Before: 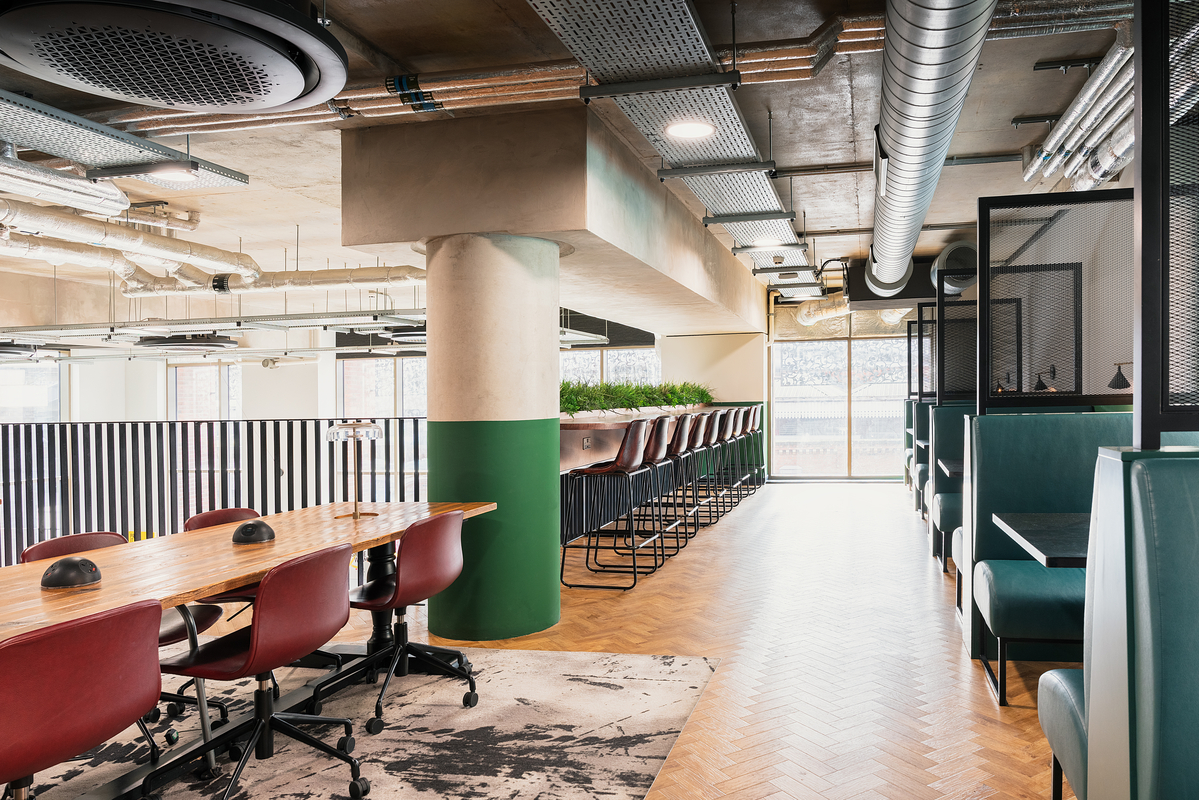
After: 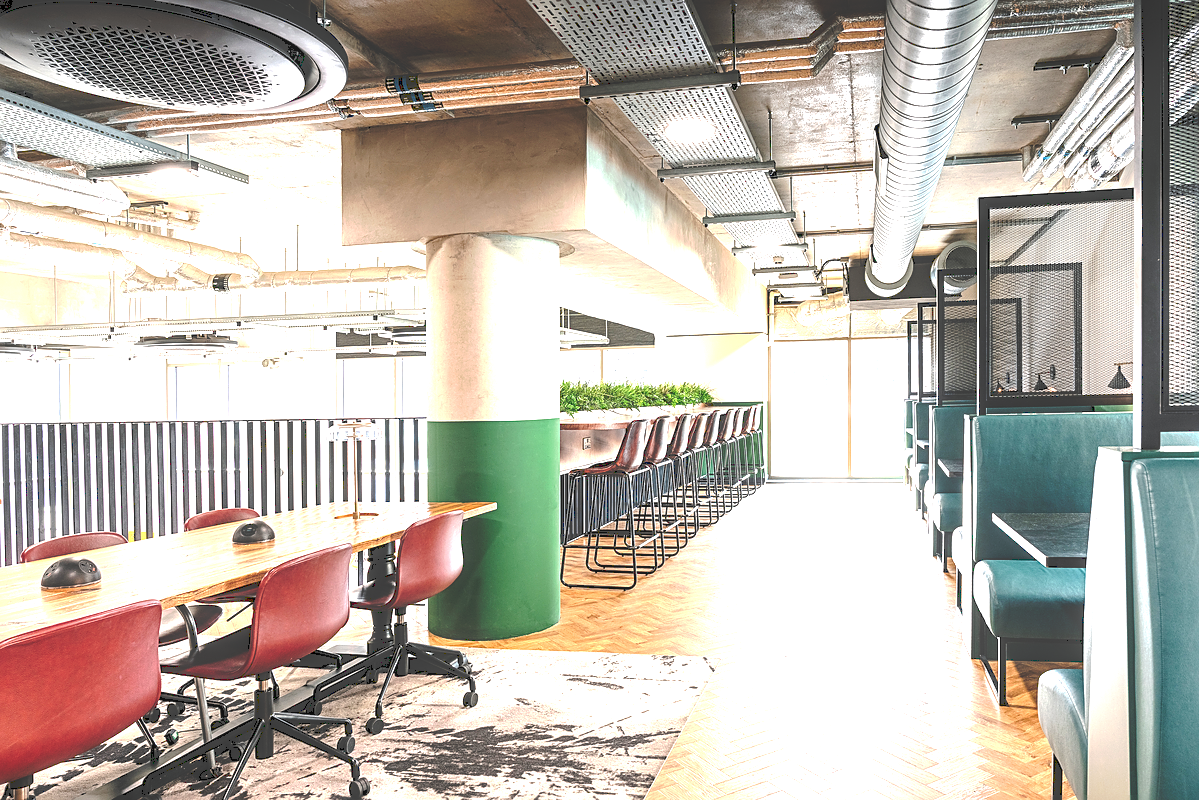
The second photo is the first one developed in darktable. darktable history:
tone curve: curves: ch0 [(0, 0) (0.003, 0.211) (0.011, 0.211) (0.025, 0.215) (0.044, 0.218) (0.069, 0.224) (0.1, 0.227) (0.136, 0.233) (0.177, 0.247) (0.224, 0.275) (0.277, 0.309) (0.335, 0.366) (0.399, 0.438) (0.468, 0.515) (0.543, 0.586) (0.623, 0.658) (0.709, 0.735) (0.801, 0.821) (0.898, 0.889) (1, 1)], preserve colors none
exposure: exposure 1.25 EV, compensate exposure bias true, compensate highlight preservation false
sharpen: on, module defaults
local contrast: on, module defaults
